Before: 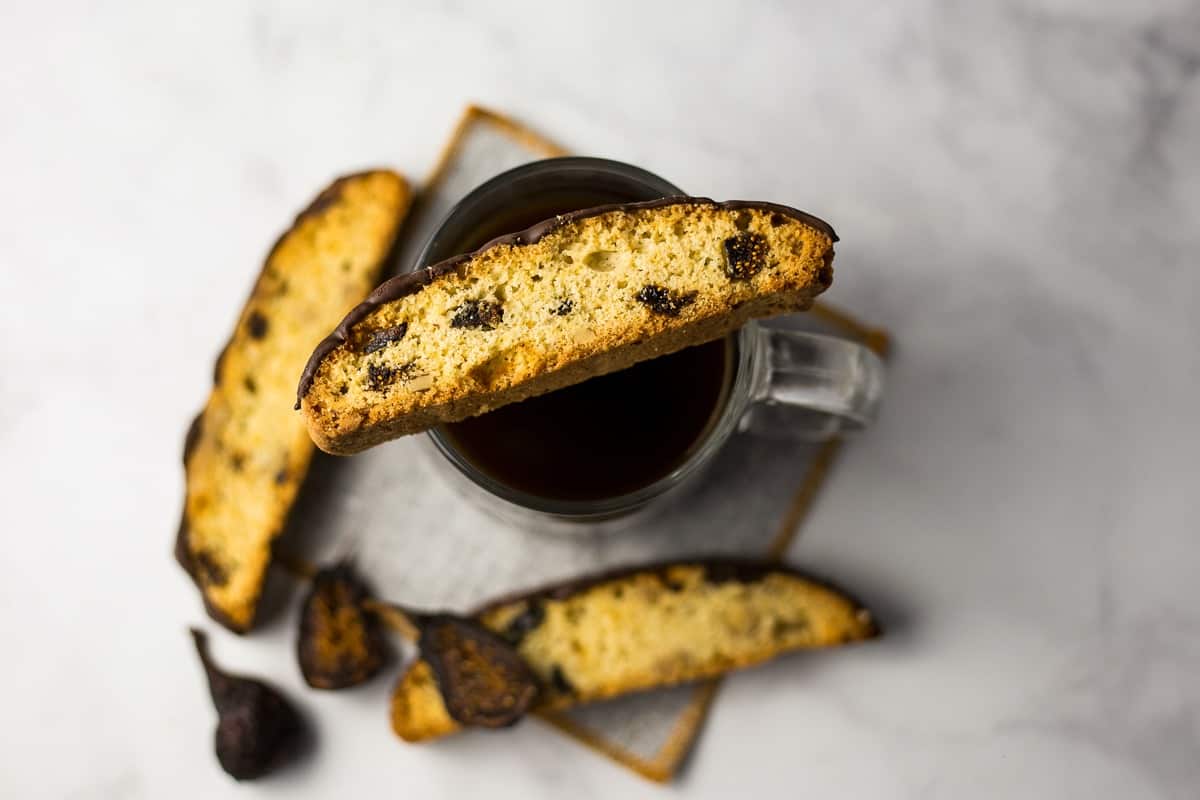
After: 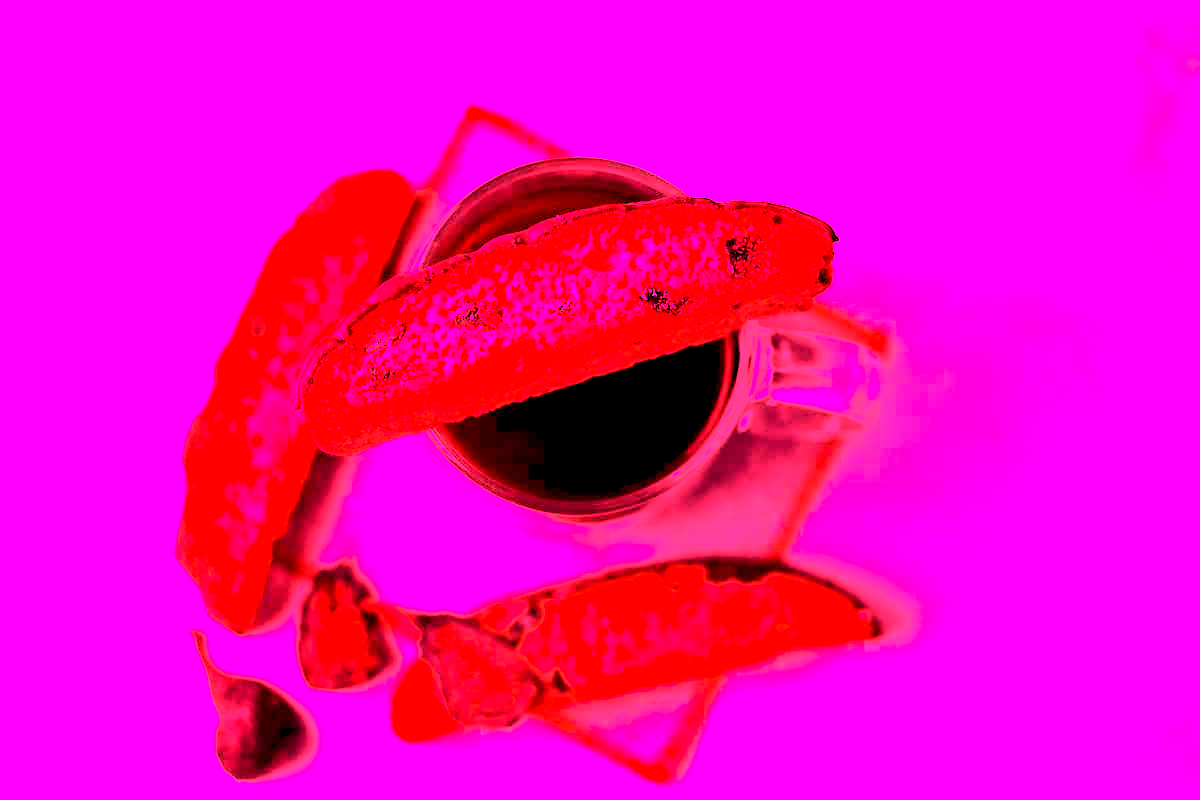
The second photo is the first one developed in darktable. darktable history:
white balance: red 4.26, blue 1.802
contrast brightness saturation: contrast 0.15, brightness -0.01, saturation 0.1
rgb levels: levels [[0.01, 0.419, 0.839], [0, 0.5, 1], [0, 0.5, 1]]
